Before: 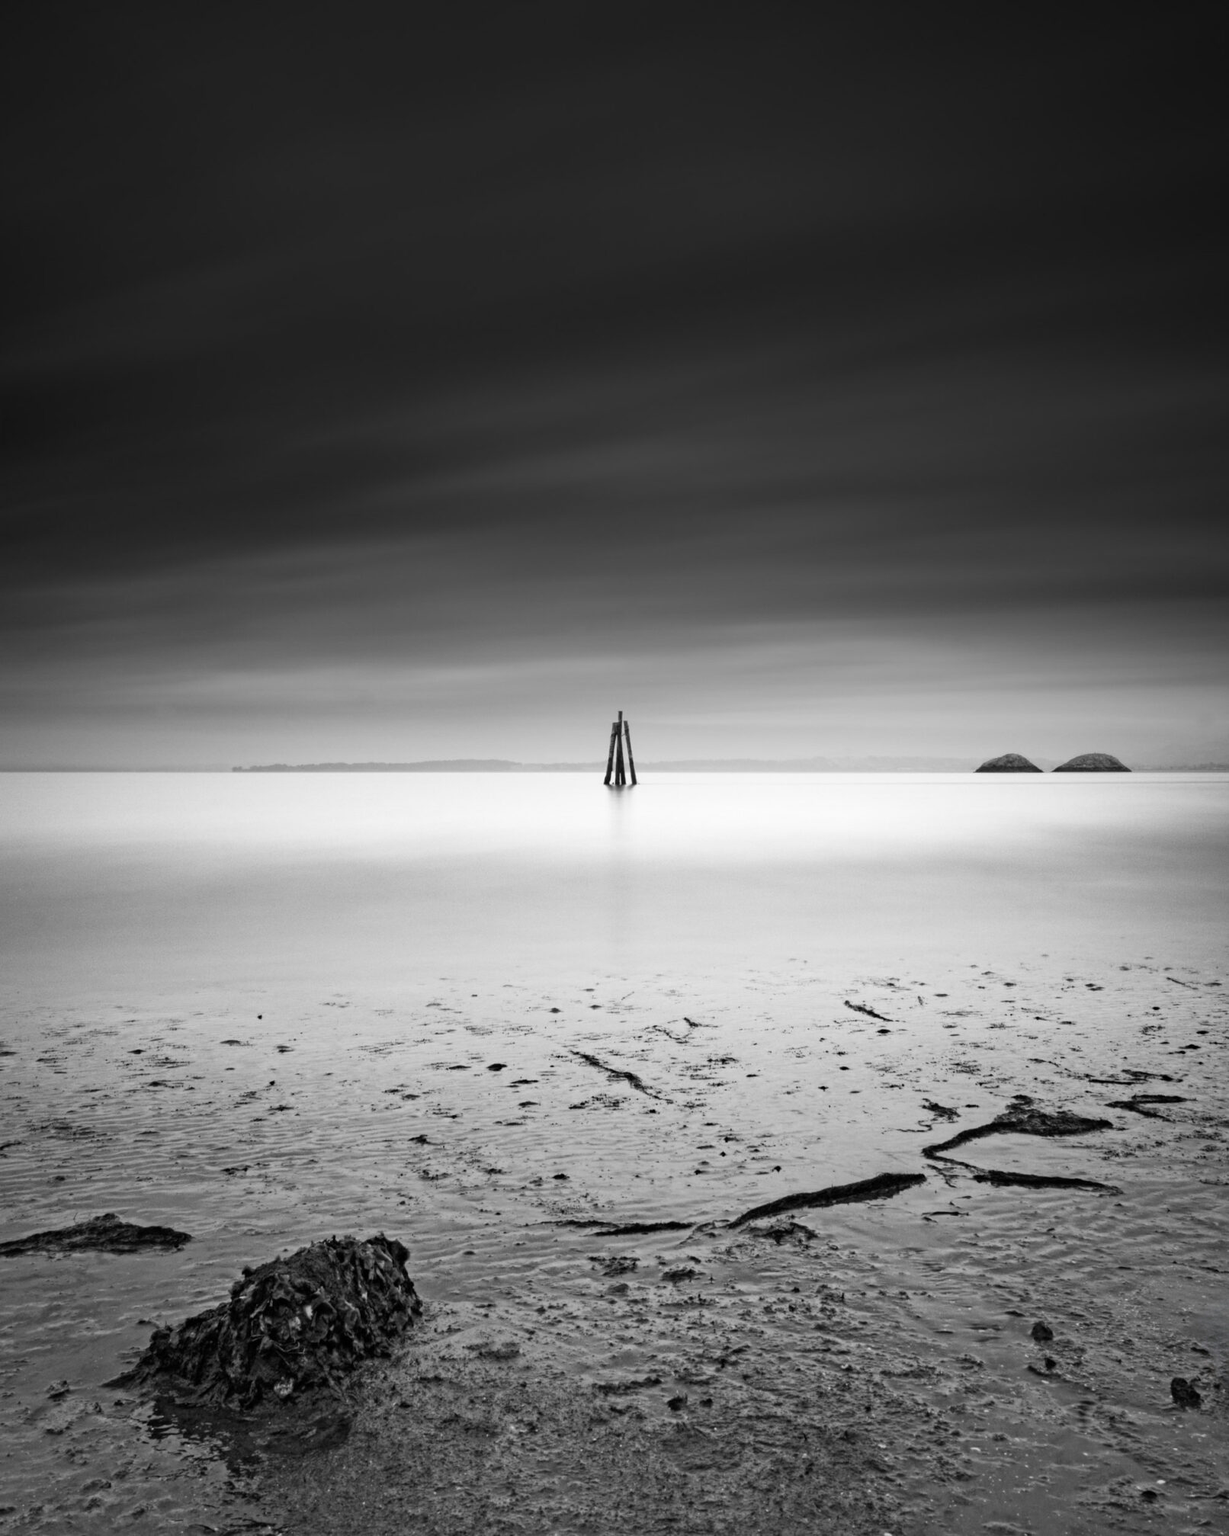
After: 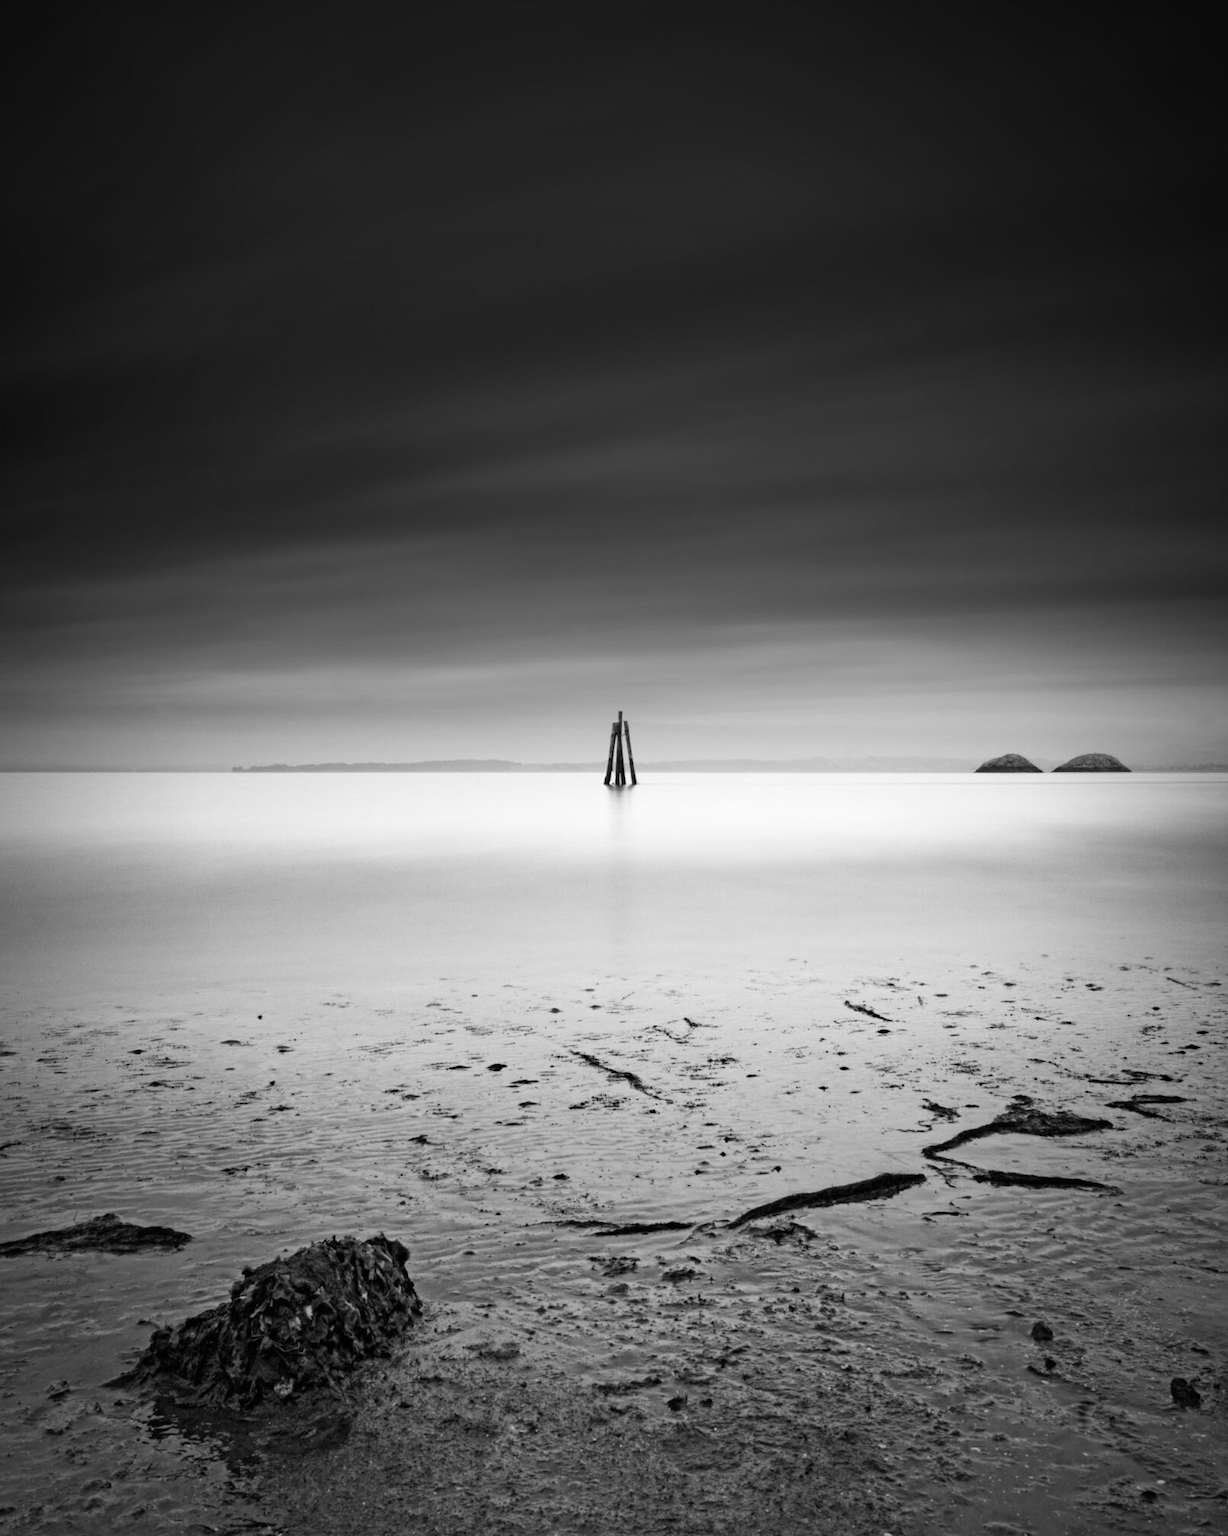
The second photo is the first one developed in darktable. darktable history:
vignetting: fall-off start 67.51%, fall-off radius 67.24%, automatic ratio true, unbound false
